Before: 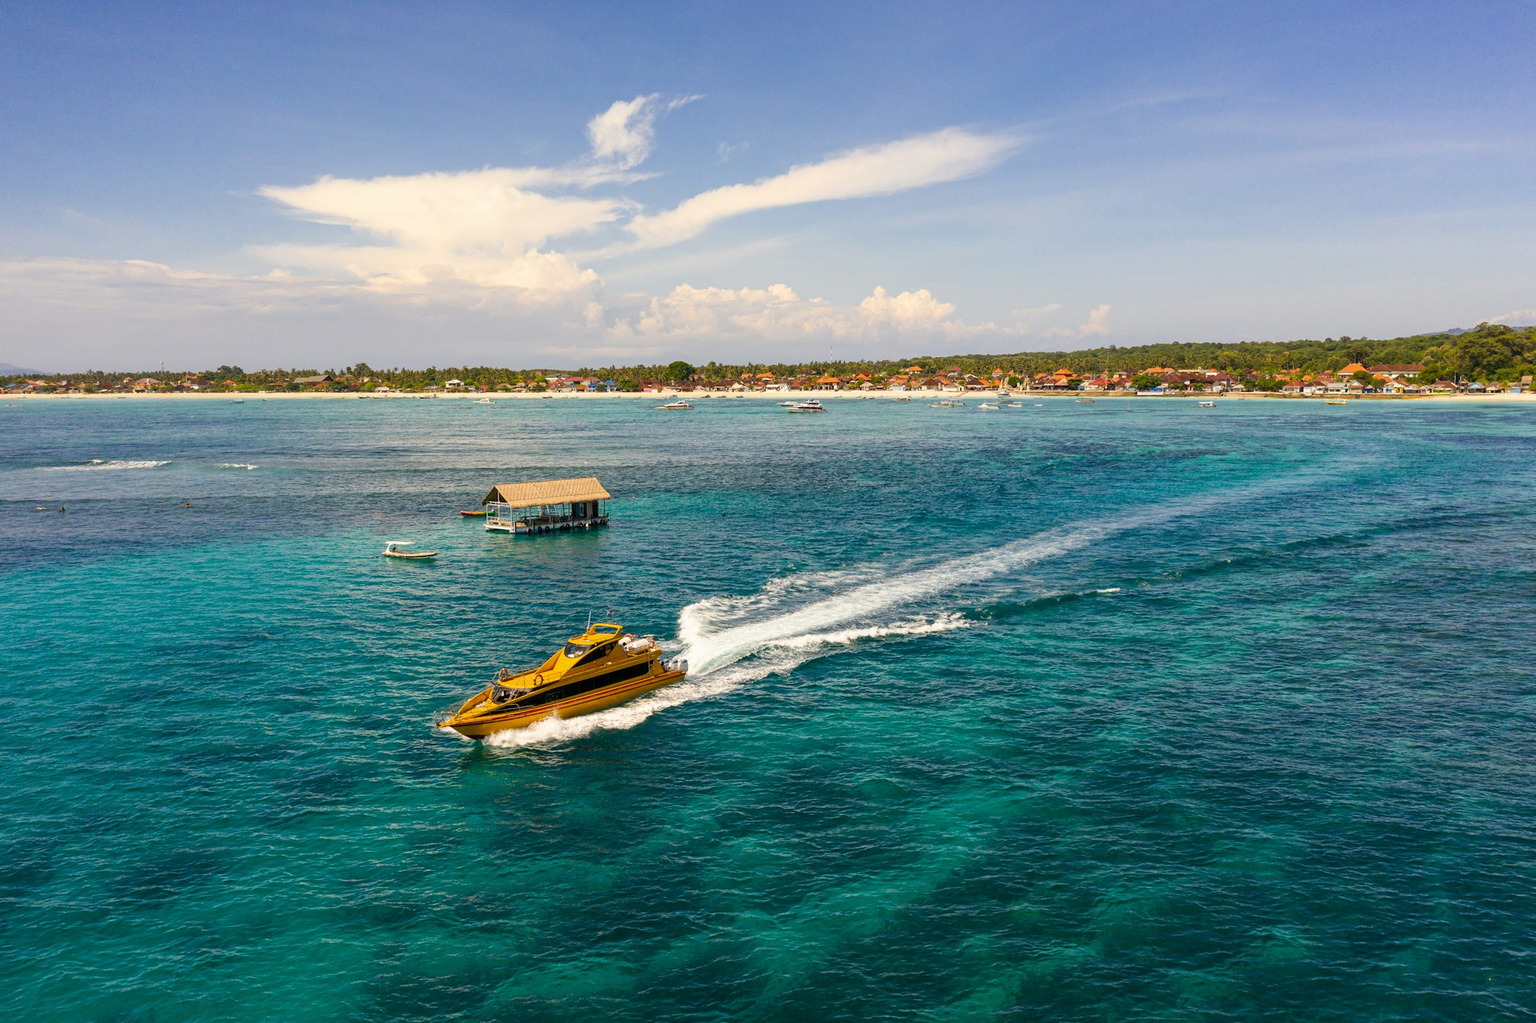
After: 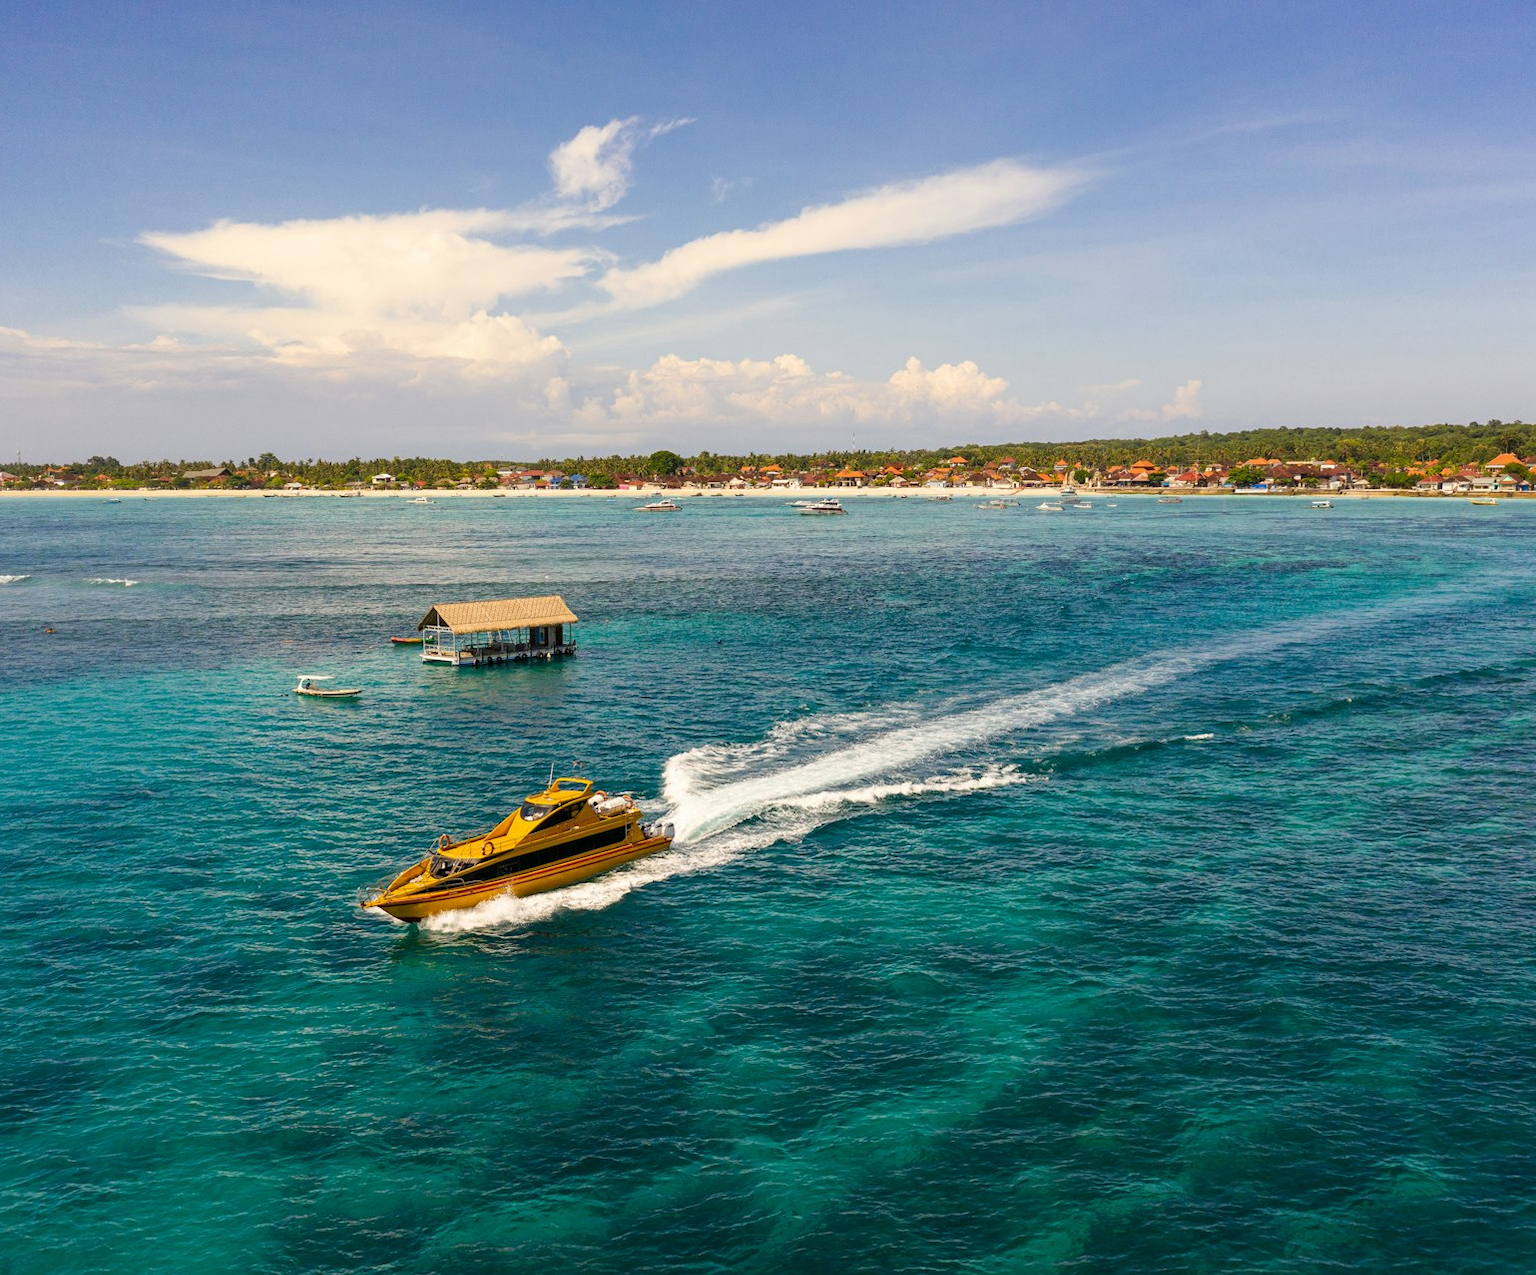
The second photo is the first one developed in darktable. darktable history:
crop and rotate: left 9.61%, right 10.233%
